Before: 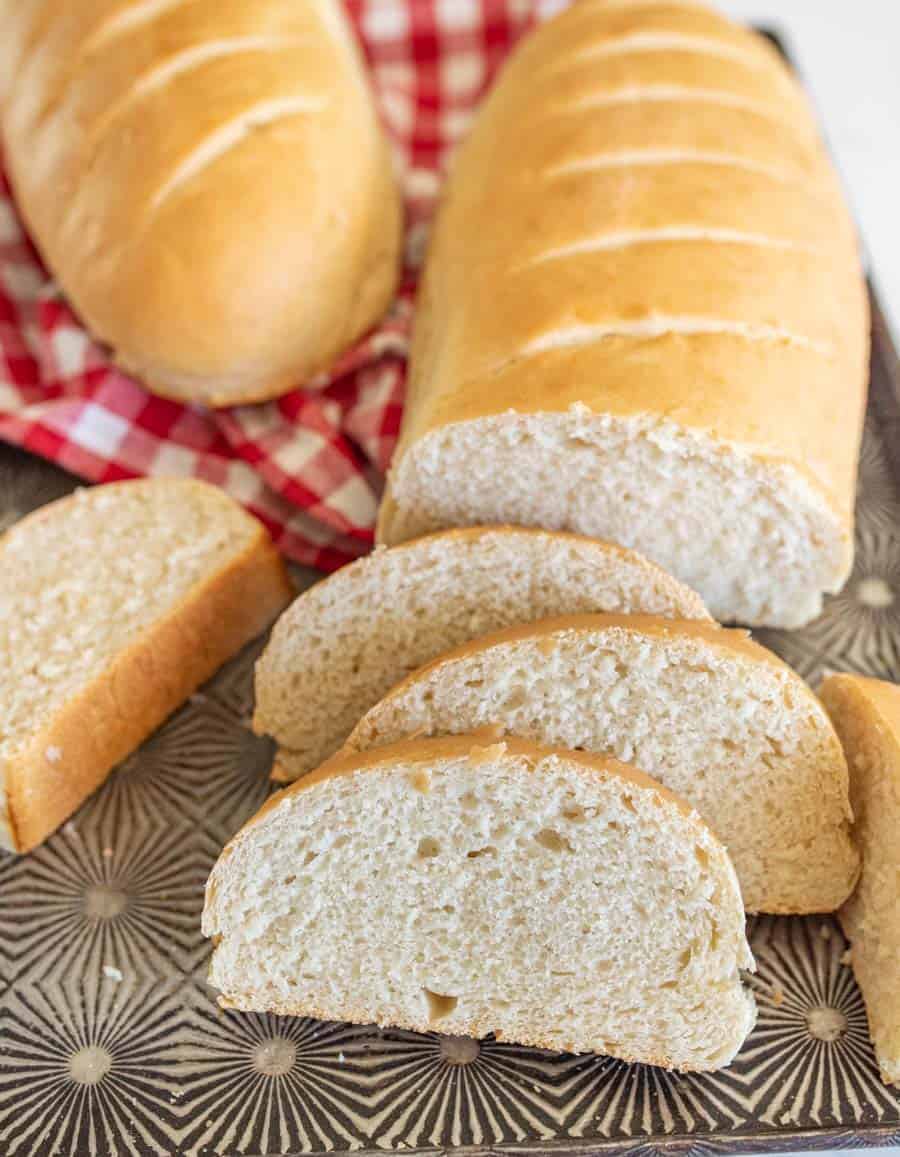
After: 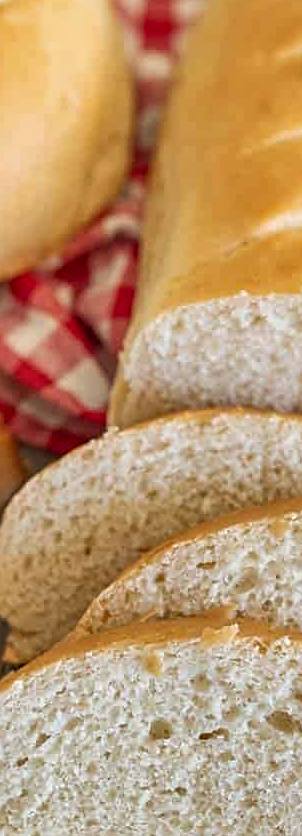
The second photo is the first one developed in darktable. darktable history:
sharpen: on, module defaults
shadows and highlights: shadows 32.48, highlights -47.8, compress 49.7%, soften with gaussian
crop and rotate: left 29.844%, top 10.231%, right 36.547%, bottom 17.488%
